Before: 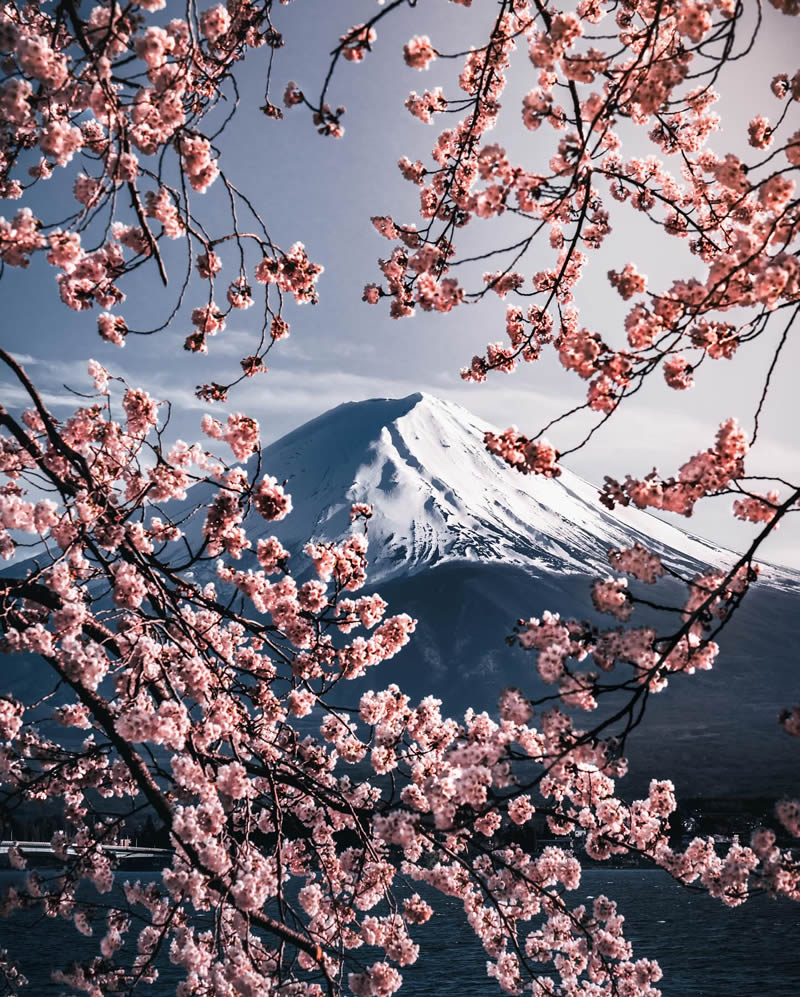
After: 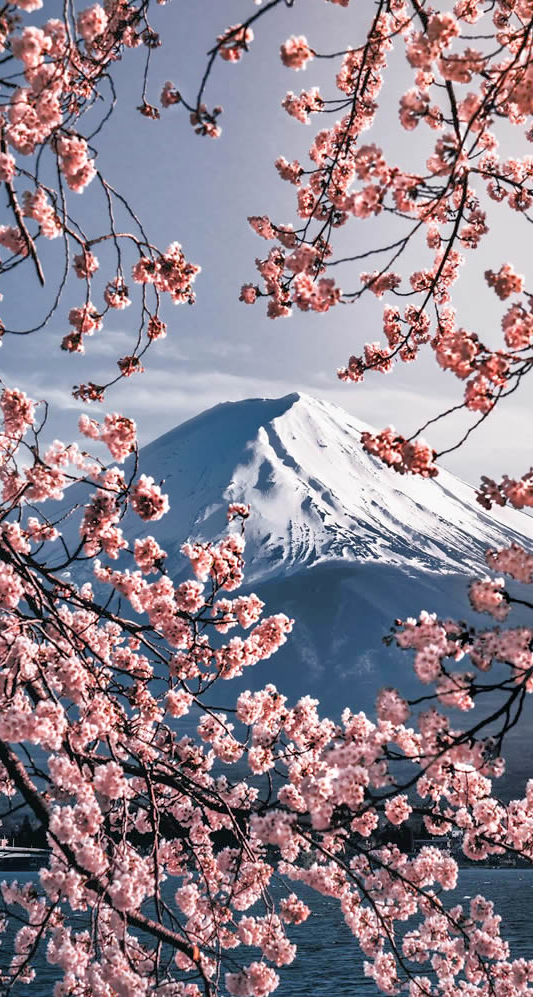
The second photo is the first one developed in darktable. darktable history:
crop and rotate: left 15.462%, right 17.862%
tone equalizer: -7 EV 0.165 EV, -6 EV 0.565 EV, -5 EV 1.14 EV, -4 EV 1.34 EV, -3 EV 1.17 EV, -2 EV 0.6 EV, -1 EV 0.15 EV
